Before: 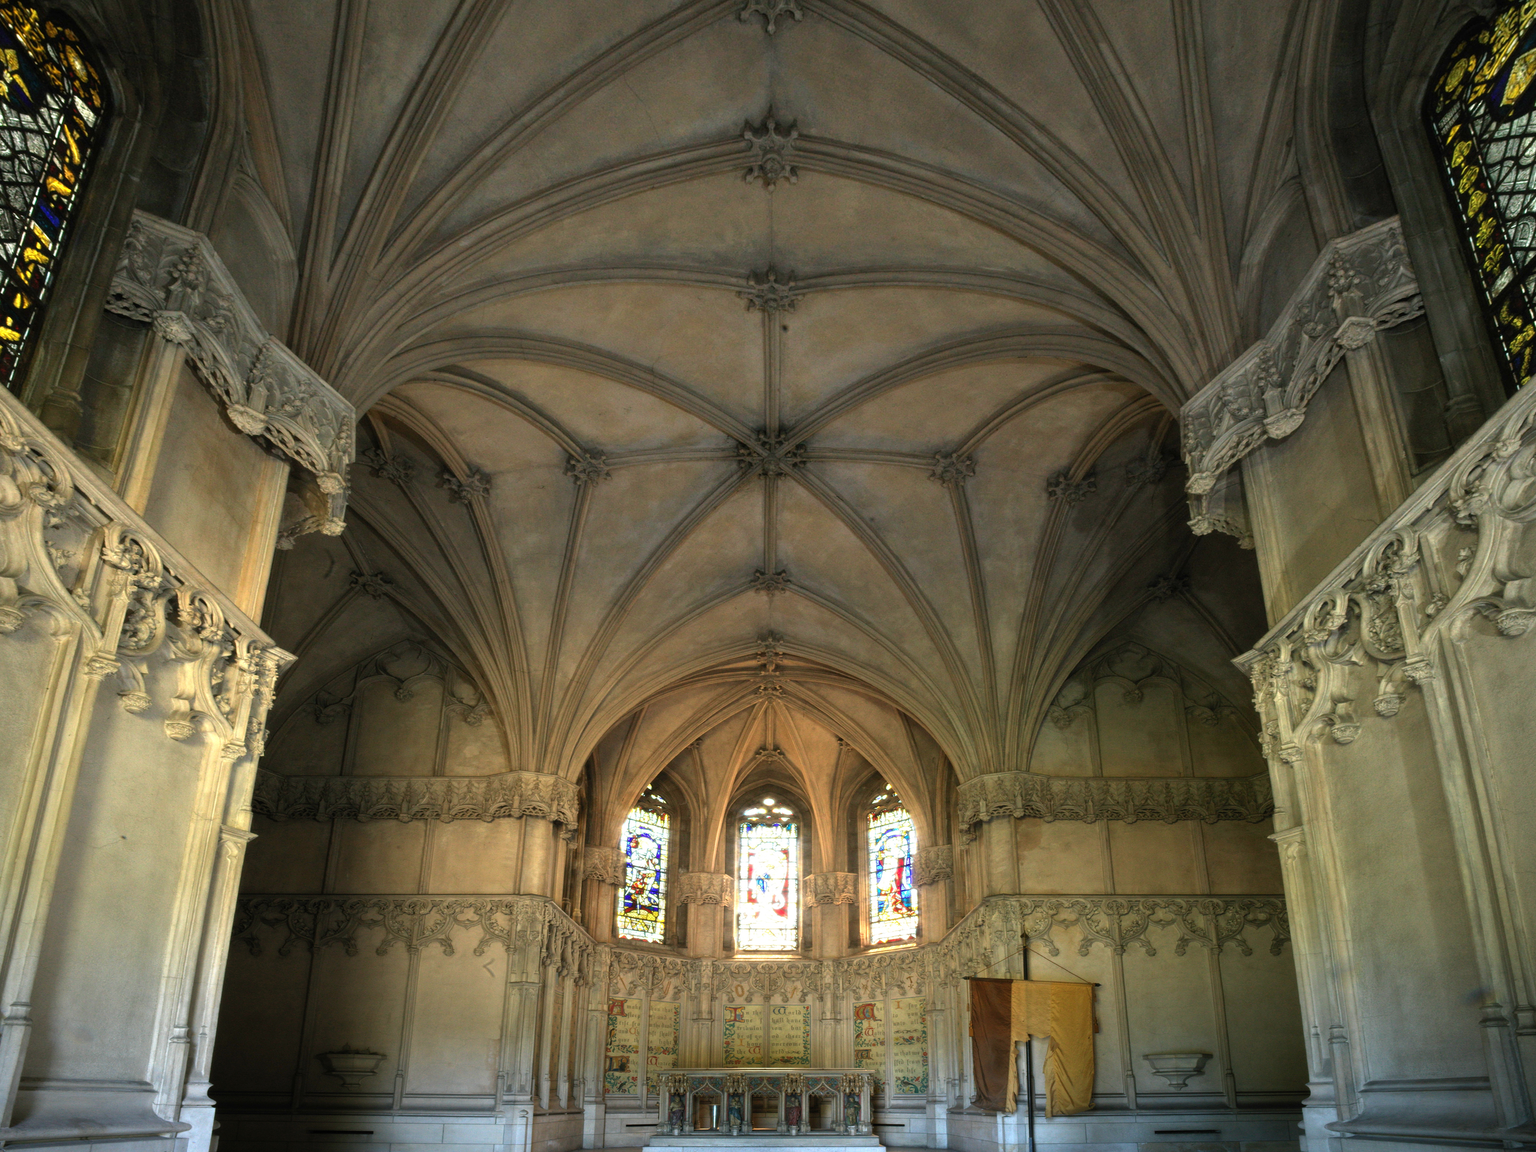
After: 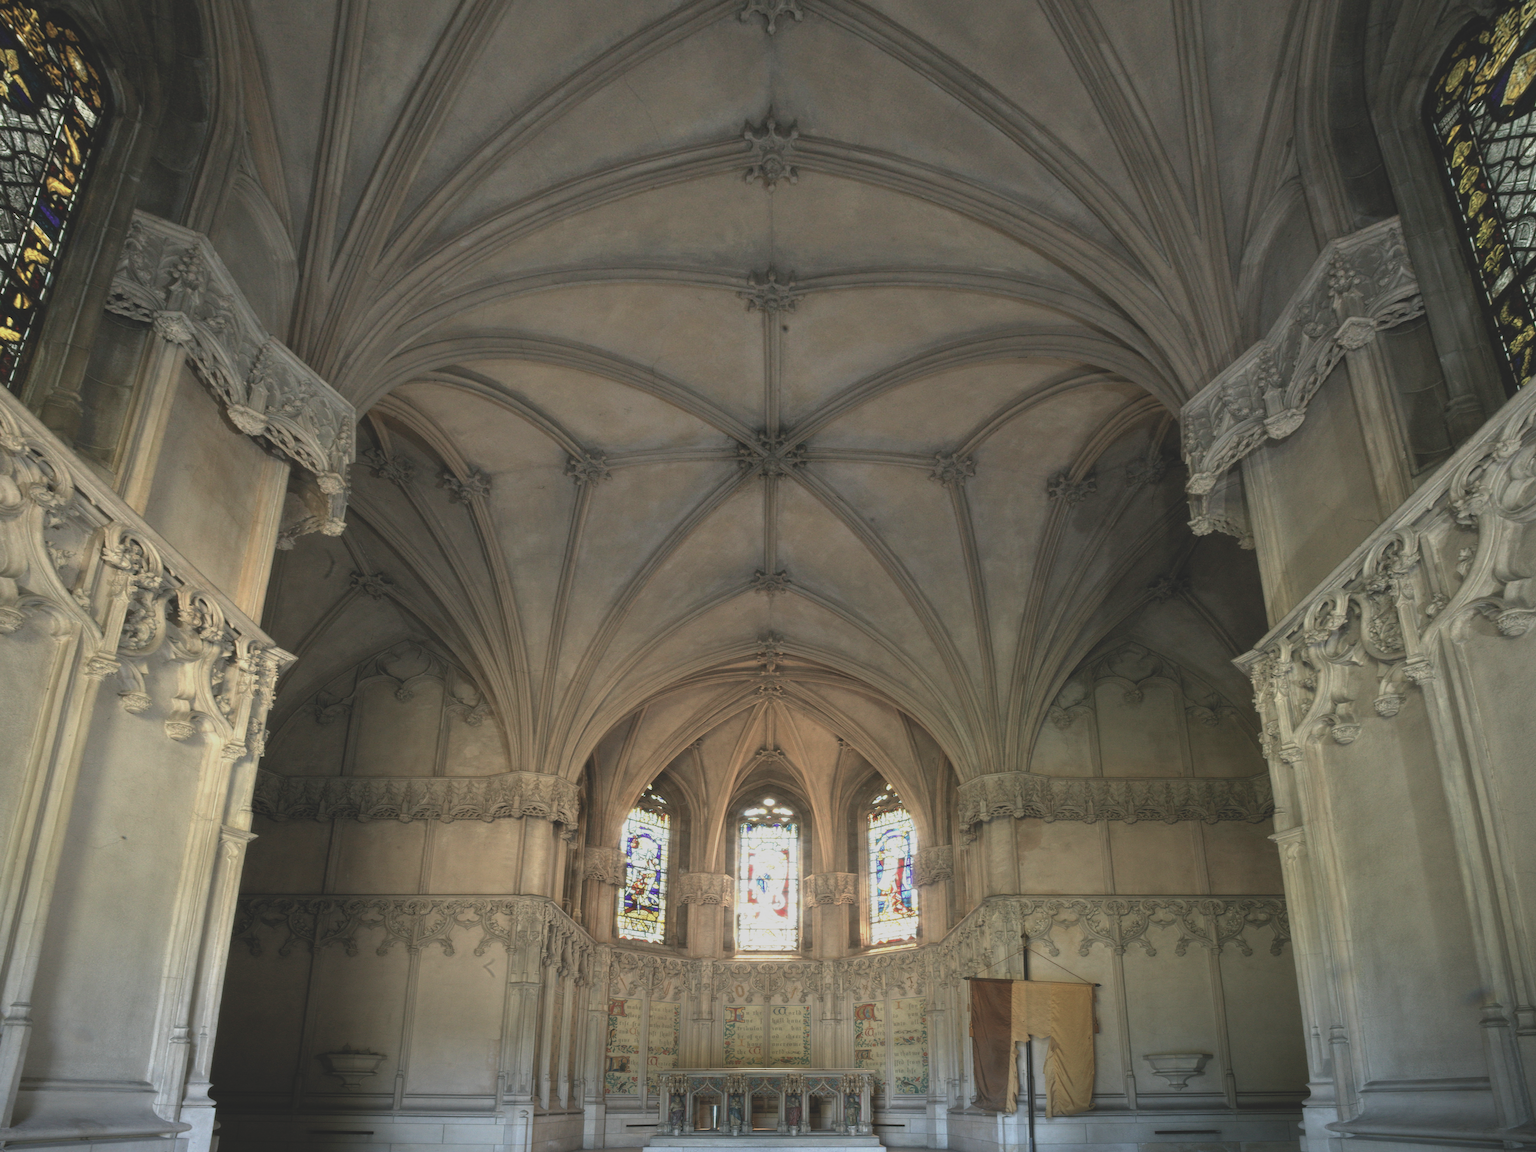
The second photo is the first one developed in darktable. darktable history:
contrast brightness saturation: contrast -0.269, saturation -0.425
